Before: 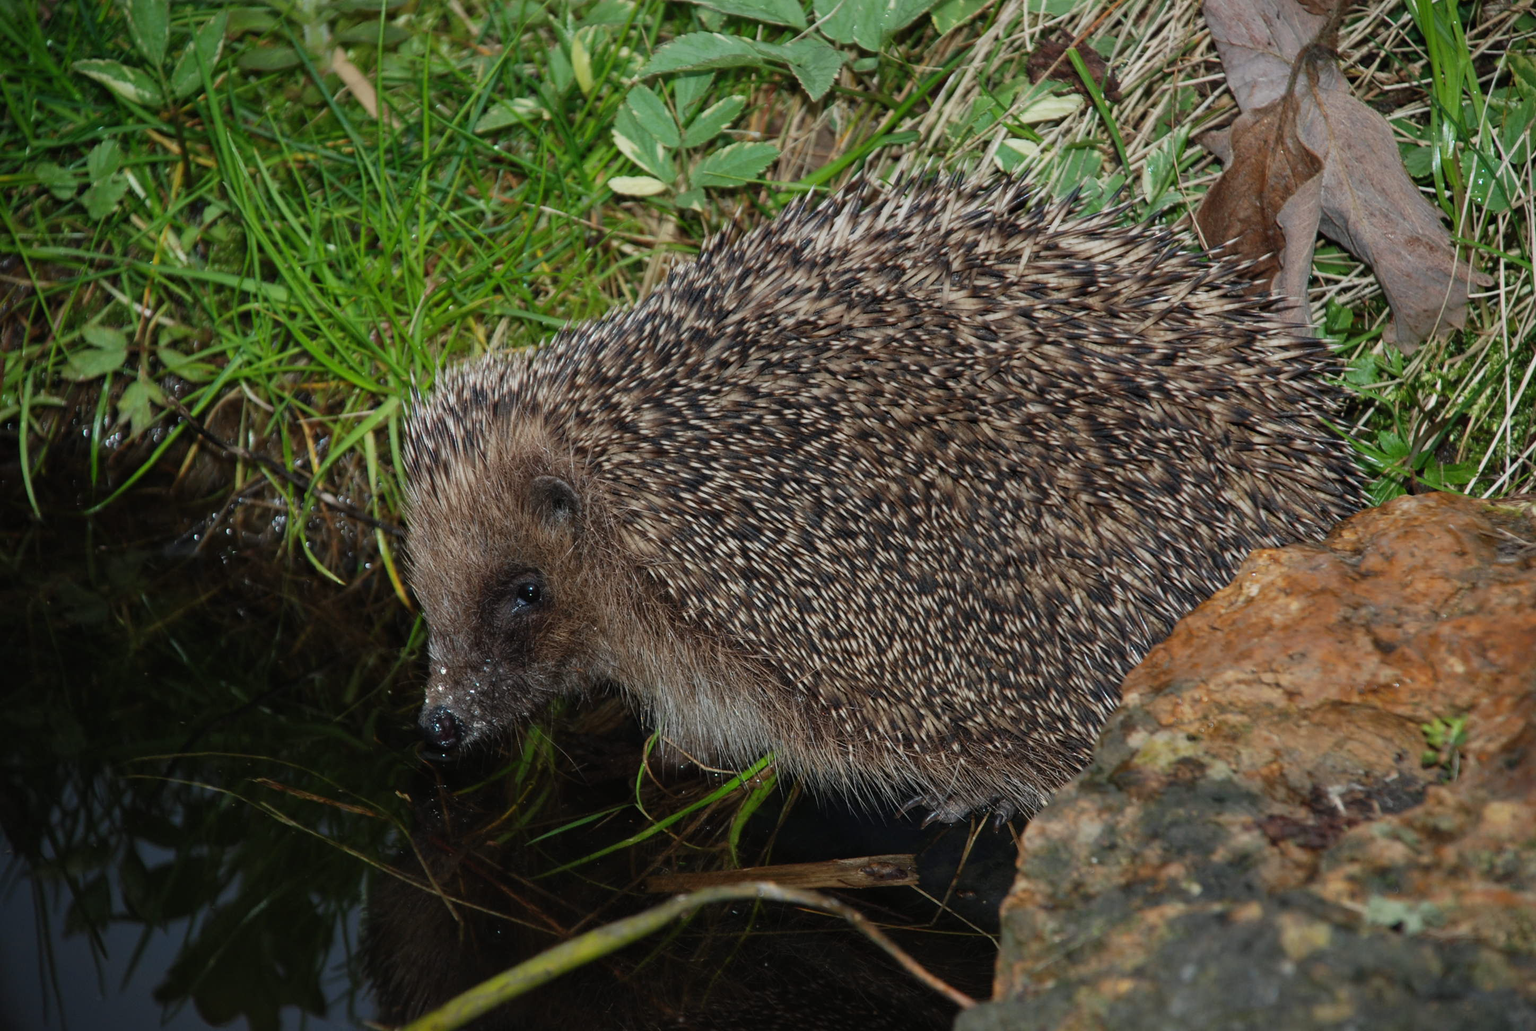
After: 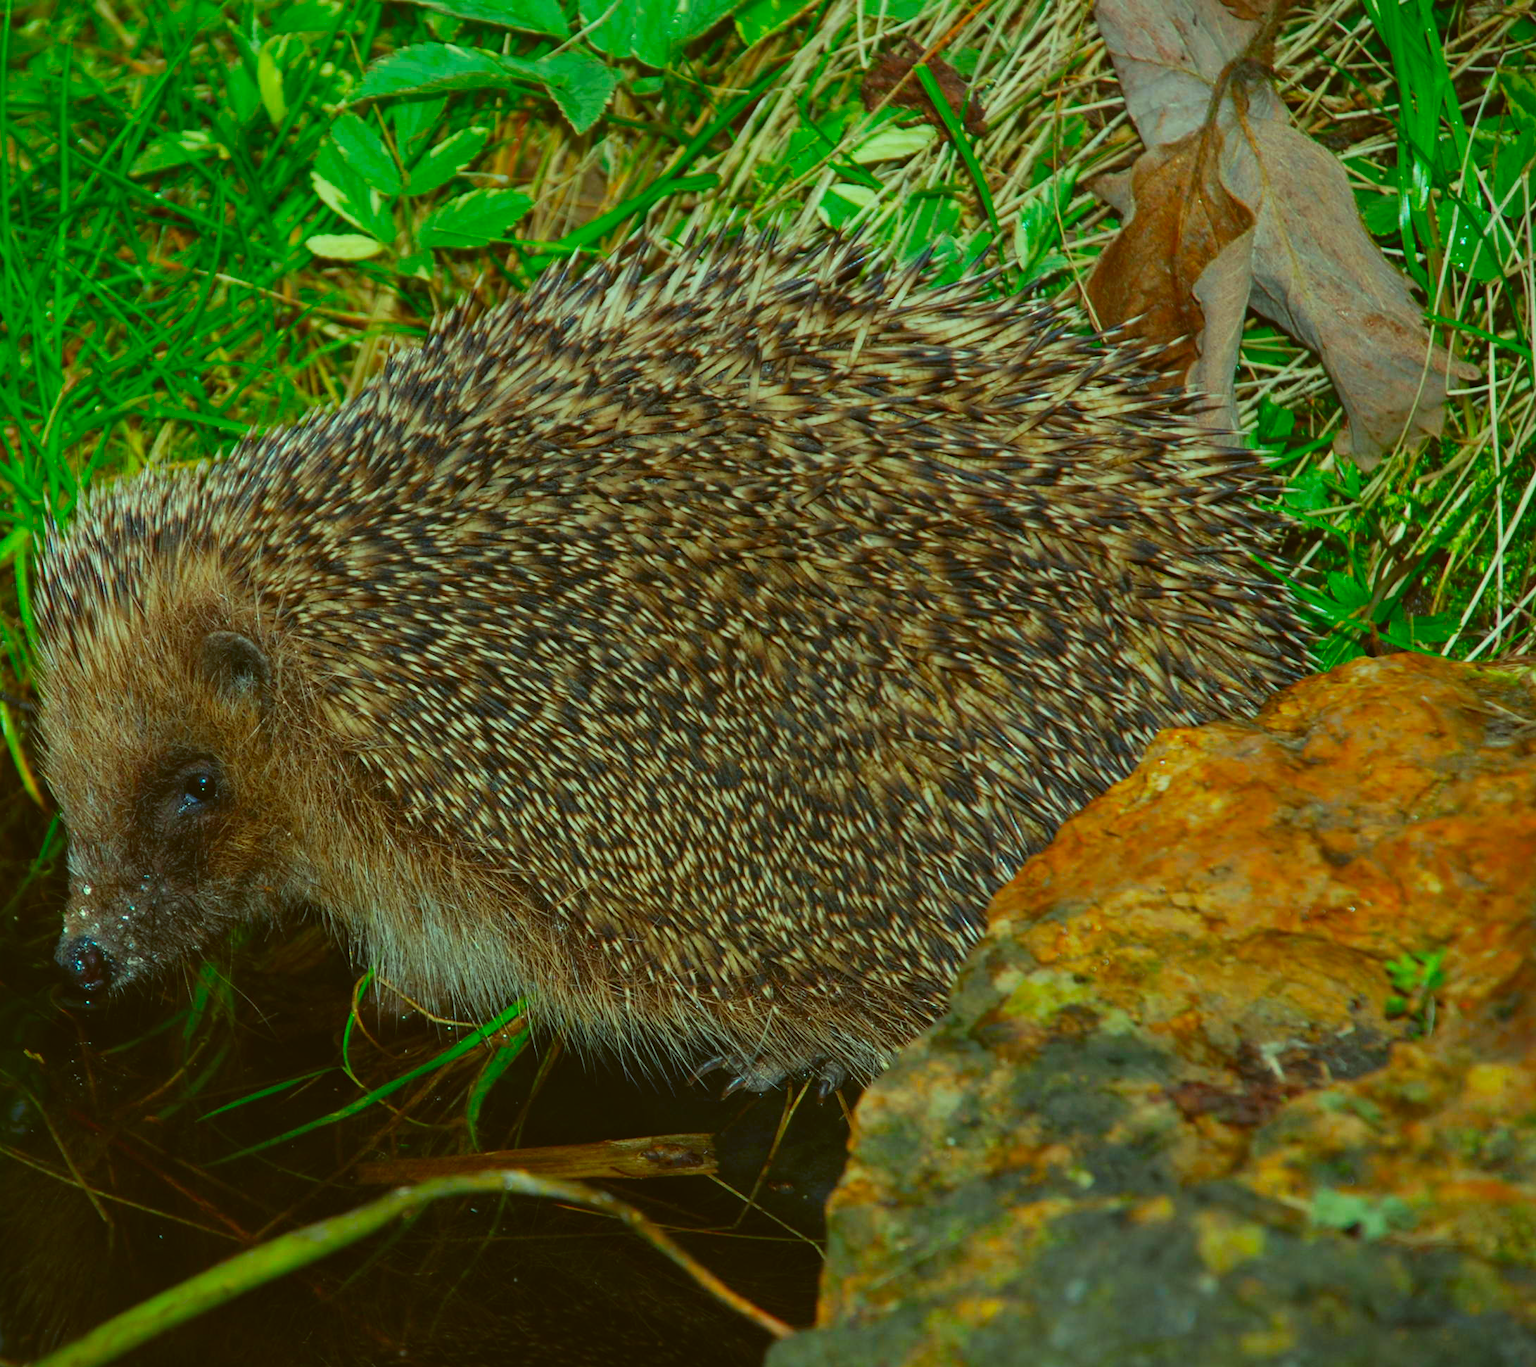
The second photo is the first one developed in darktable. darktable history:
color correction: highlights a* -10.77, highlights b* 9.8, saturation 1.72
contrast brightness saturation: saturation 0.18
color balance: lift [1.004, 1.002, 1.002, 0.998], gamma [1, 1.007, 1.002, 0.993], gain [1, 0.977, 1.013, 1.023], contrast -3.64%
crop and rotate: left 24.6%
